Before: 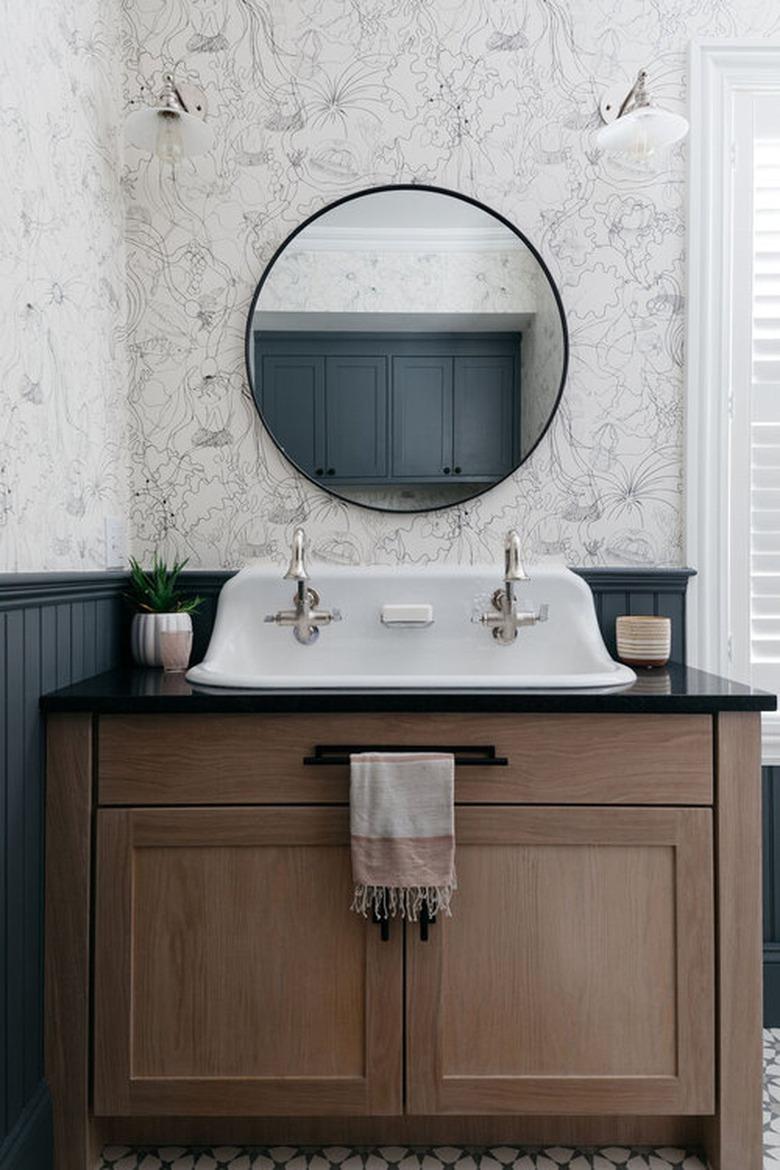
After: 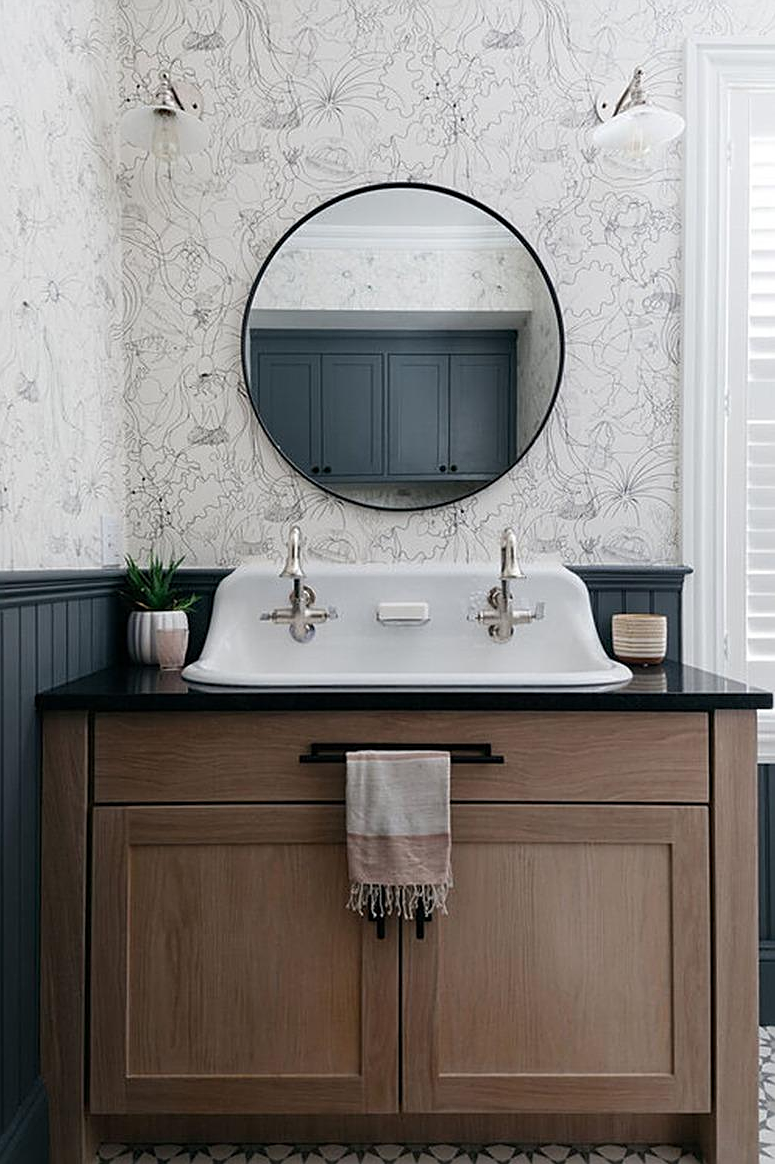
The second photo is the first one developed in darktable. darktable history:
sharpen: amount 0.478
crop and rotate: left 0.614%, top 0.179%, bottom 0.309%
